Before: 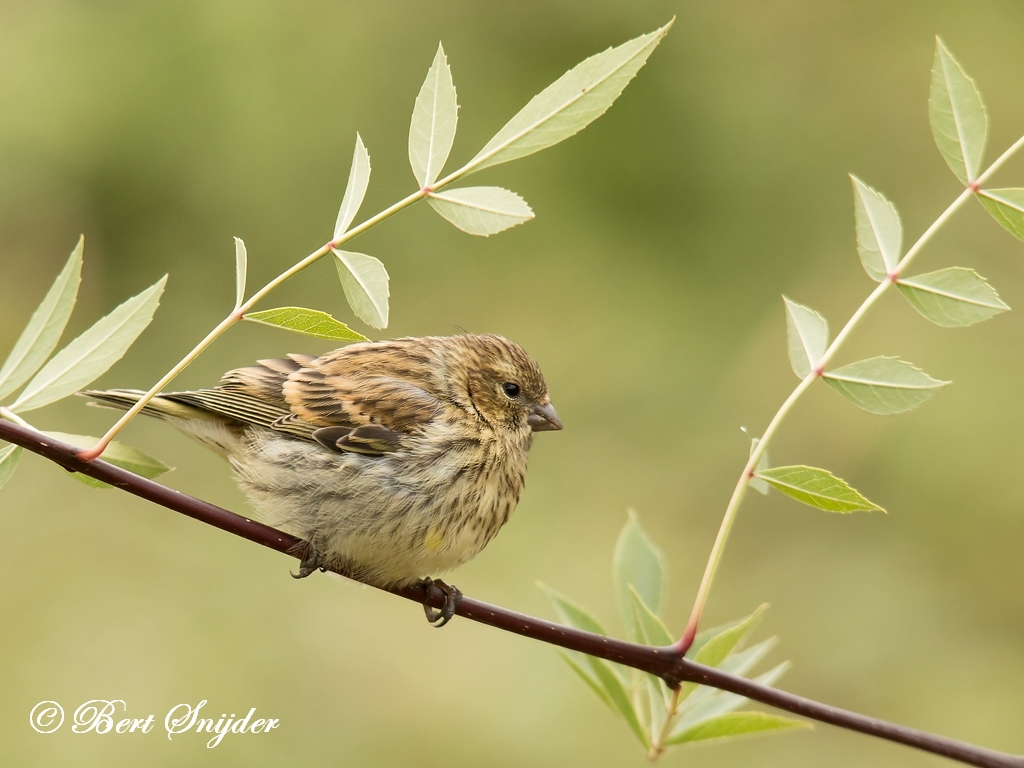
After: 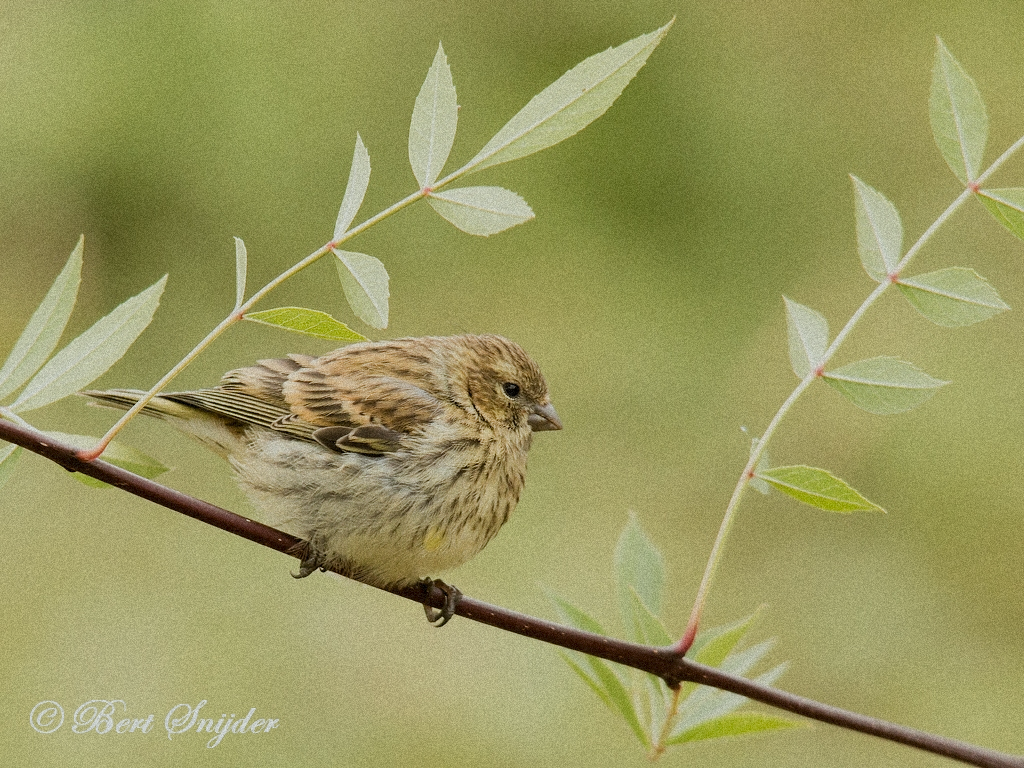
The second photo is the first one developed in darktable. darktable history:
filmic rgb: black relative exposure -7.32 EV, white relative exposure 5.09 EV, hardness 3.2
color balance: lift [1.004, 1.002, 1.002, 0.998], gamma [1, 1.007, 1.002, 0.993], gain [1, 0.977, 1.013, 1.023], contrast -3.64%
grain: strength 35%, mid-tones bias 0%
